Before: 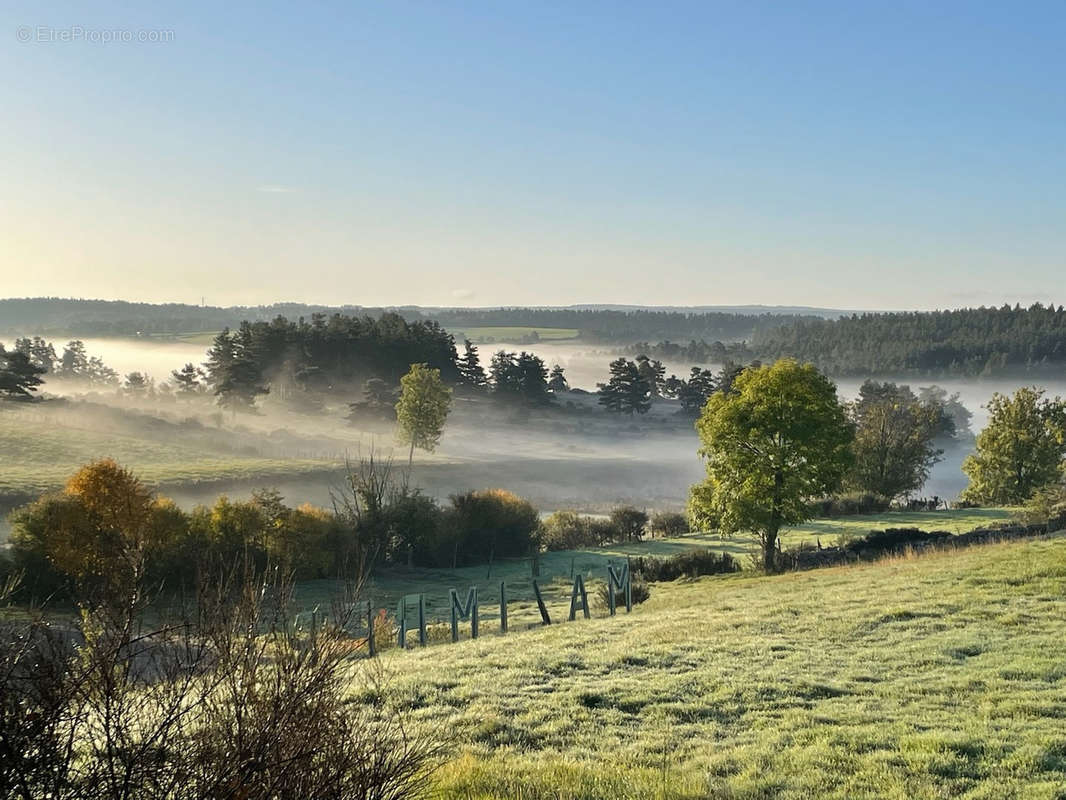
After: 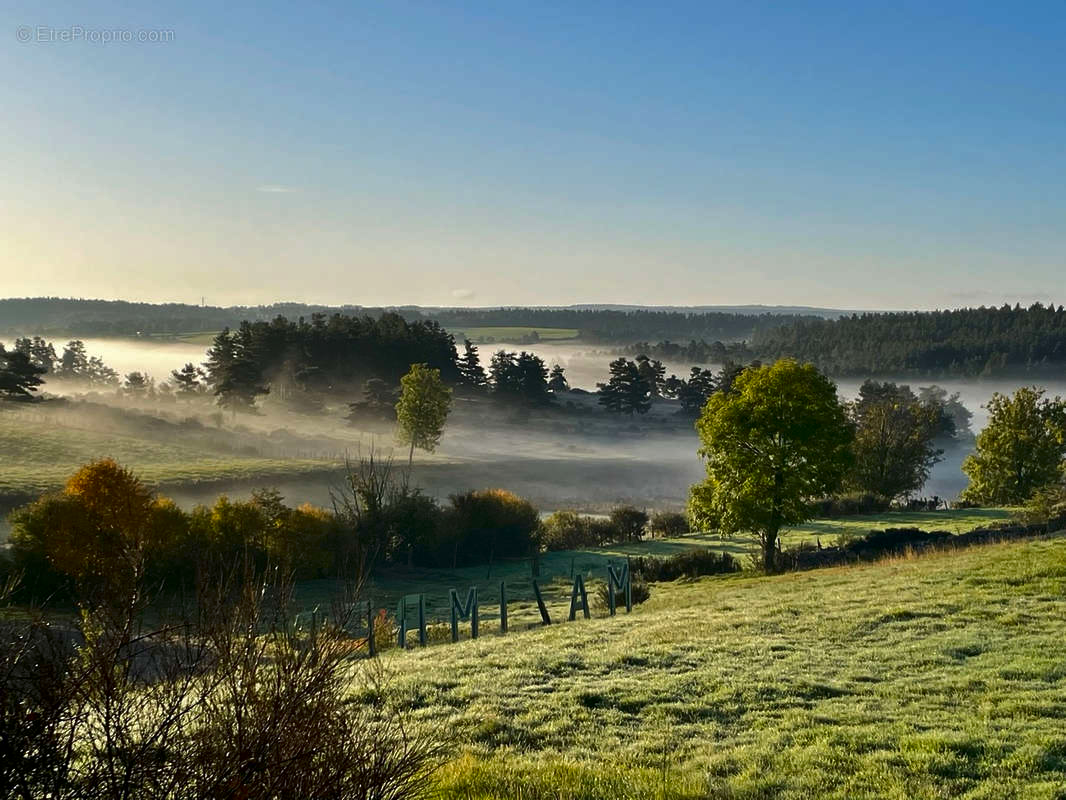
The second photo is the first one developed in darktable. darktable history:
contrast brightness saturation: brightness -0.249, saturation 0.196
